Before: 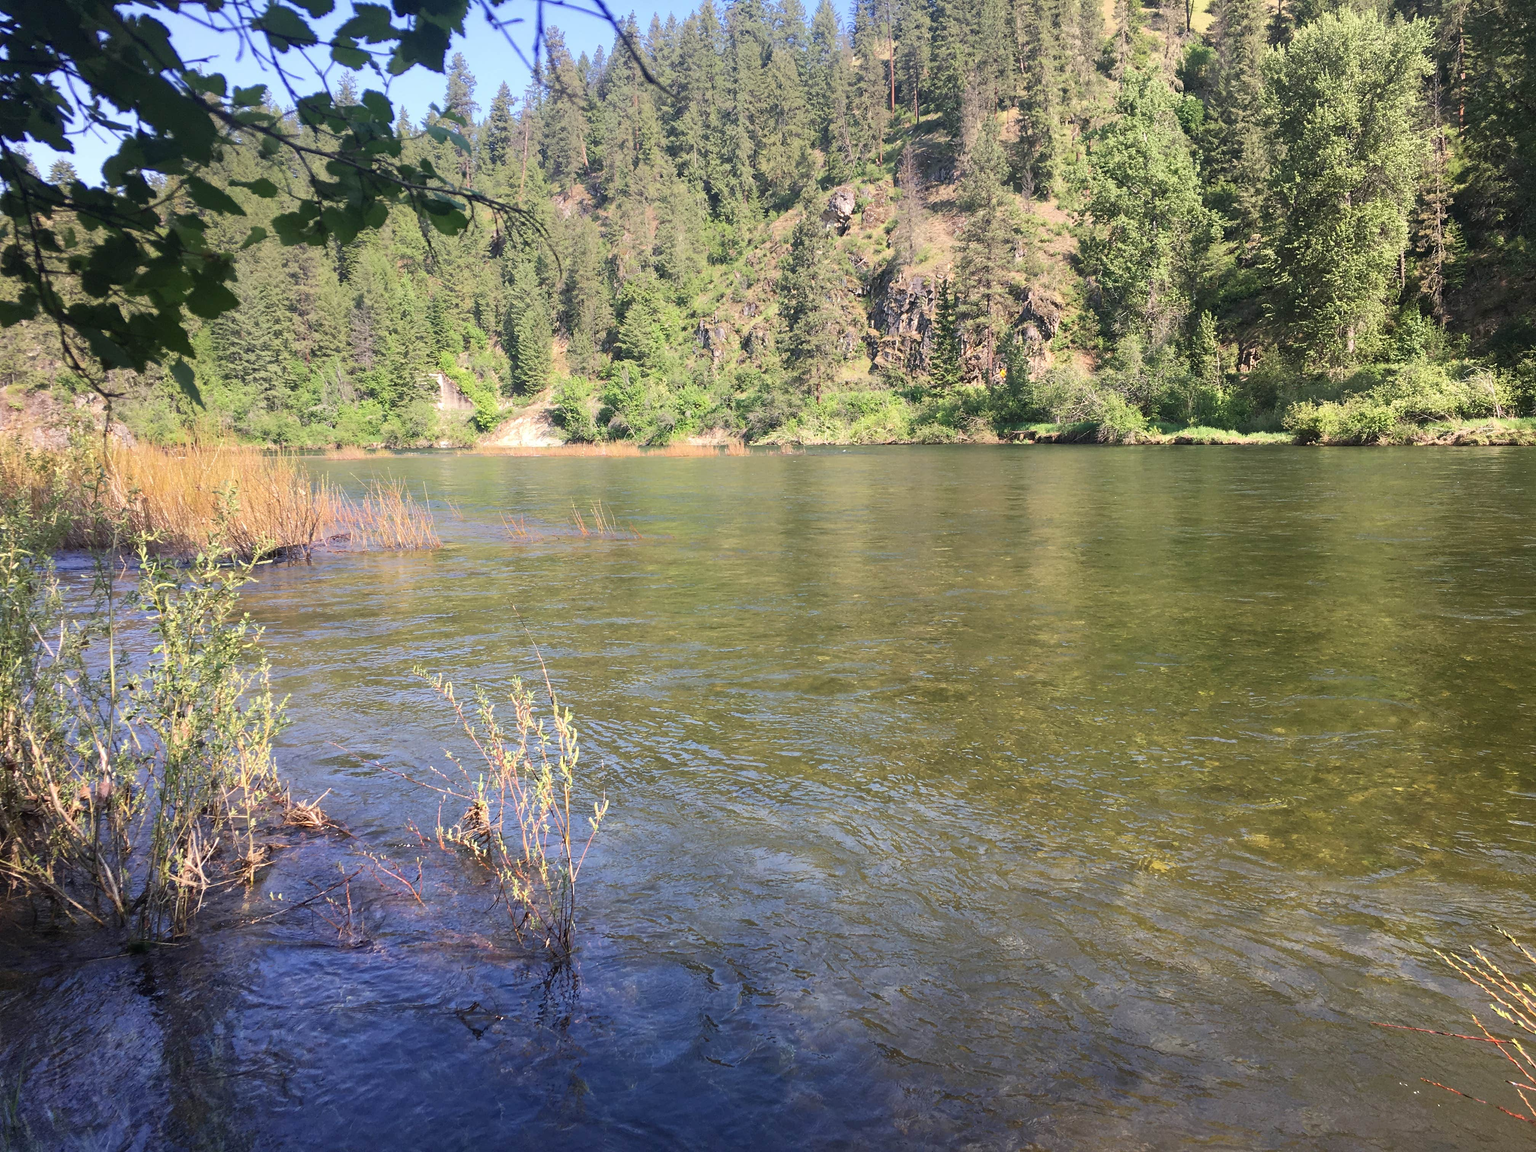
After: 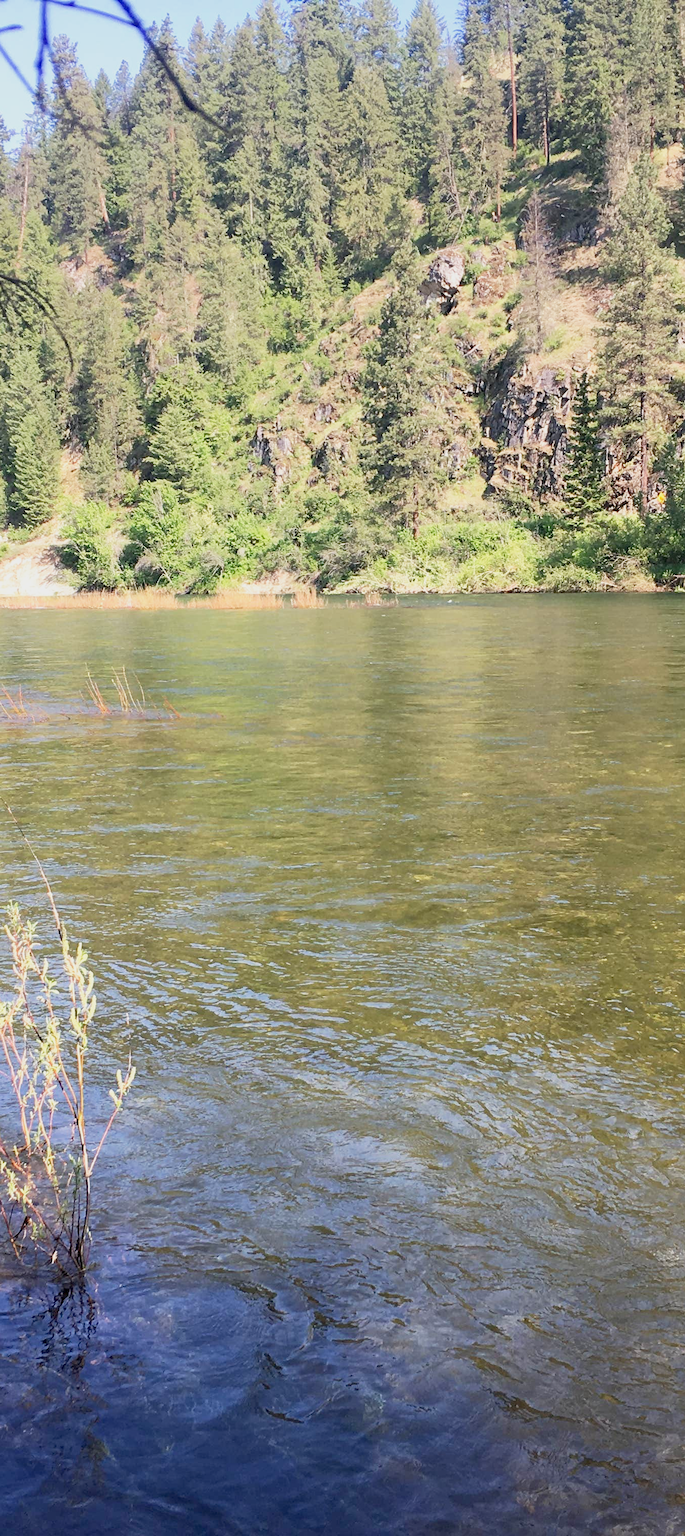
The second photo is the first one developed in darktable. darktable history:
base curve: curves: ch0 [(0, 0) (0.088, 0.125) (0.176, 0.251) (0.354, 0.501) (0.613, 0.749) (1, 0.877)], preserve colors none
exposure: black level correction 0.006, exposure -0.225 EV, compensate highlight preservation false
crop: left 33.025%, right 33.495%
